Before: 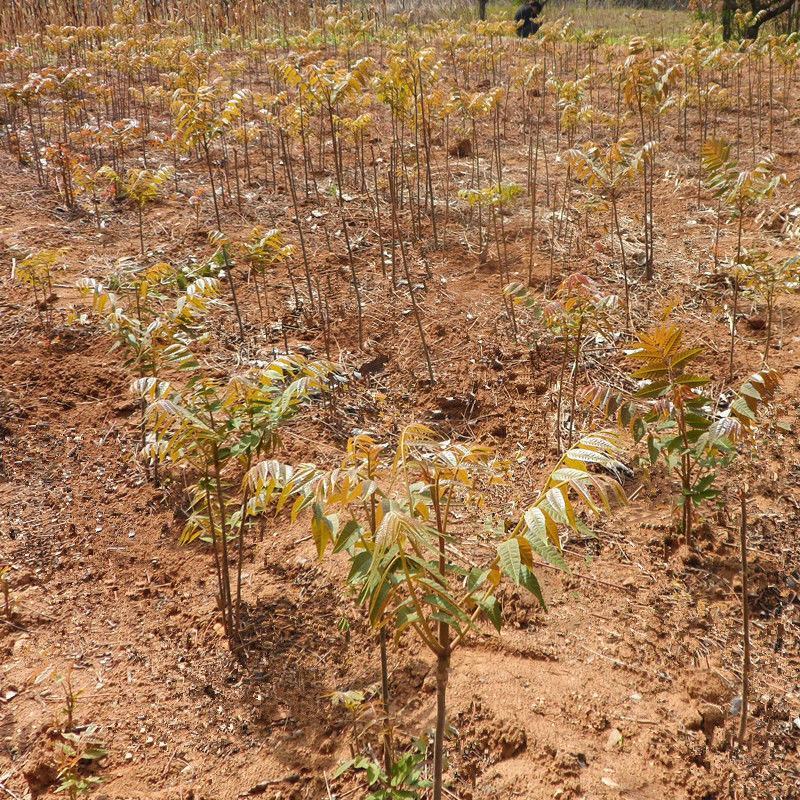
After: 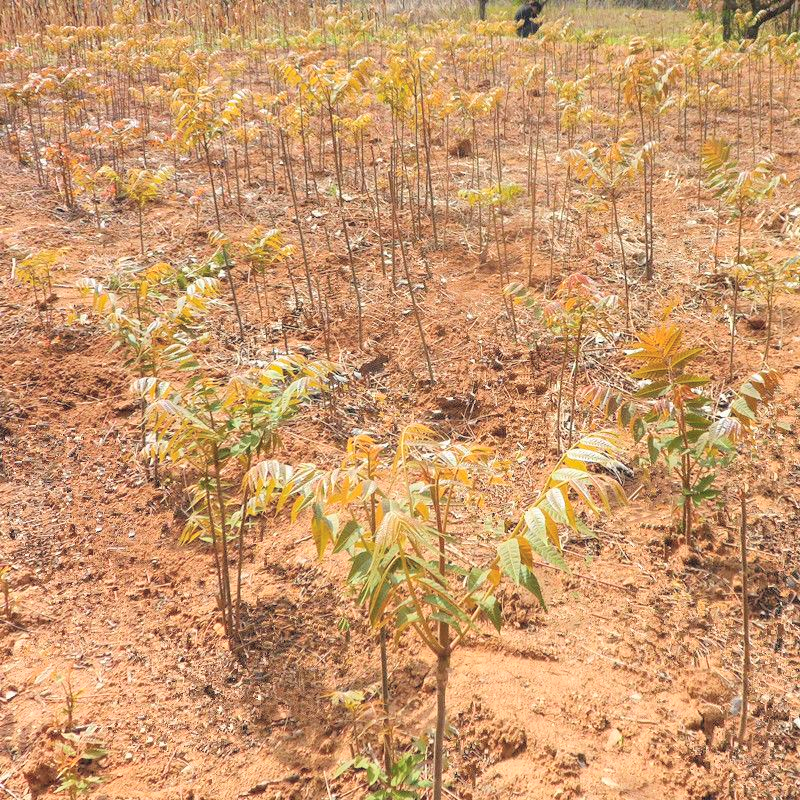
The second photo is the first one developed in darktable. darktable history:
contrast brightness saturation: contrast 0.104, brightness 0.315, saturation 0.143
color zones: curves: ch0 [(0, 0.5) (0.143, 0.5) (0.286, 0.5) (0.429, 0.5) (0.571, 0.5) (0.714, 0.476) (0.857, 0.5) (1, 0.5)]; ch2 [(0, 0.5) (0.143, 0.5) (0.286, 0.5) (0.429, 0.5) (0.571, 0.5) (0.714, 0.487) (0.857, 0.5) (1, 0.5)]
